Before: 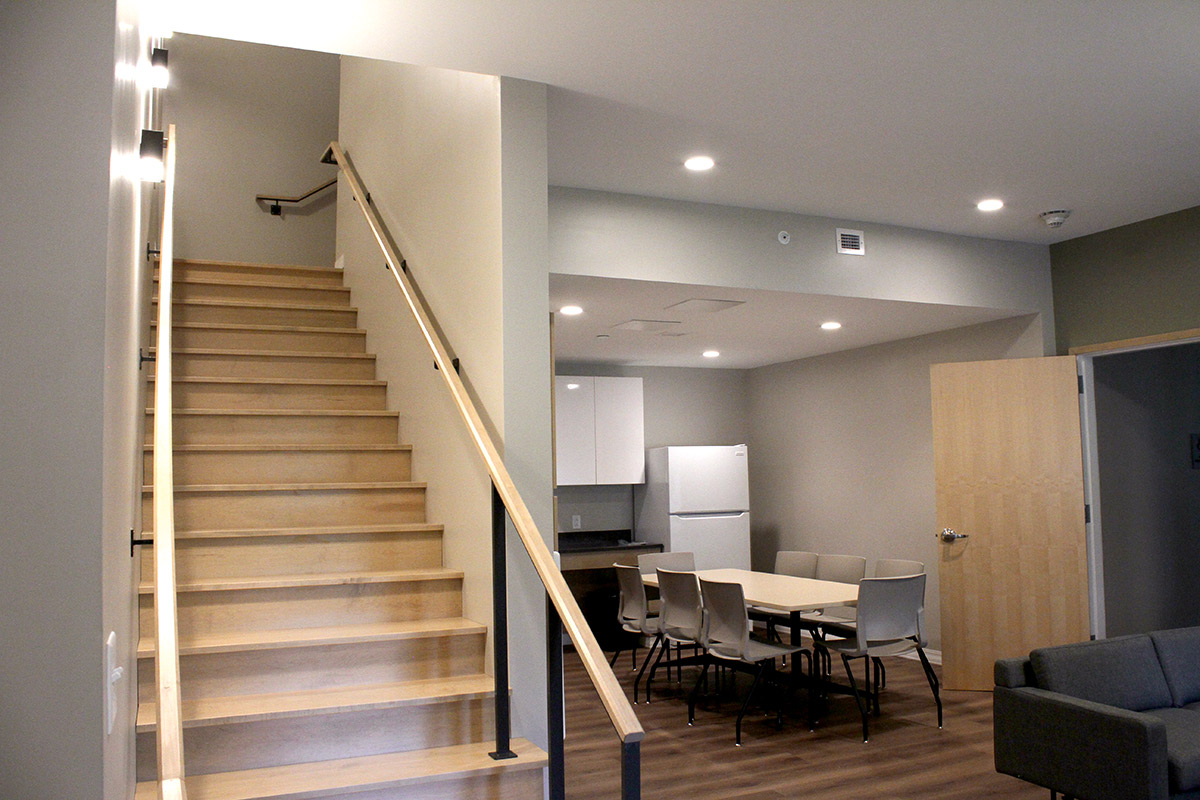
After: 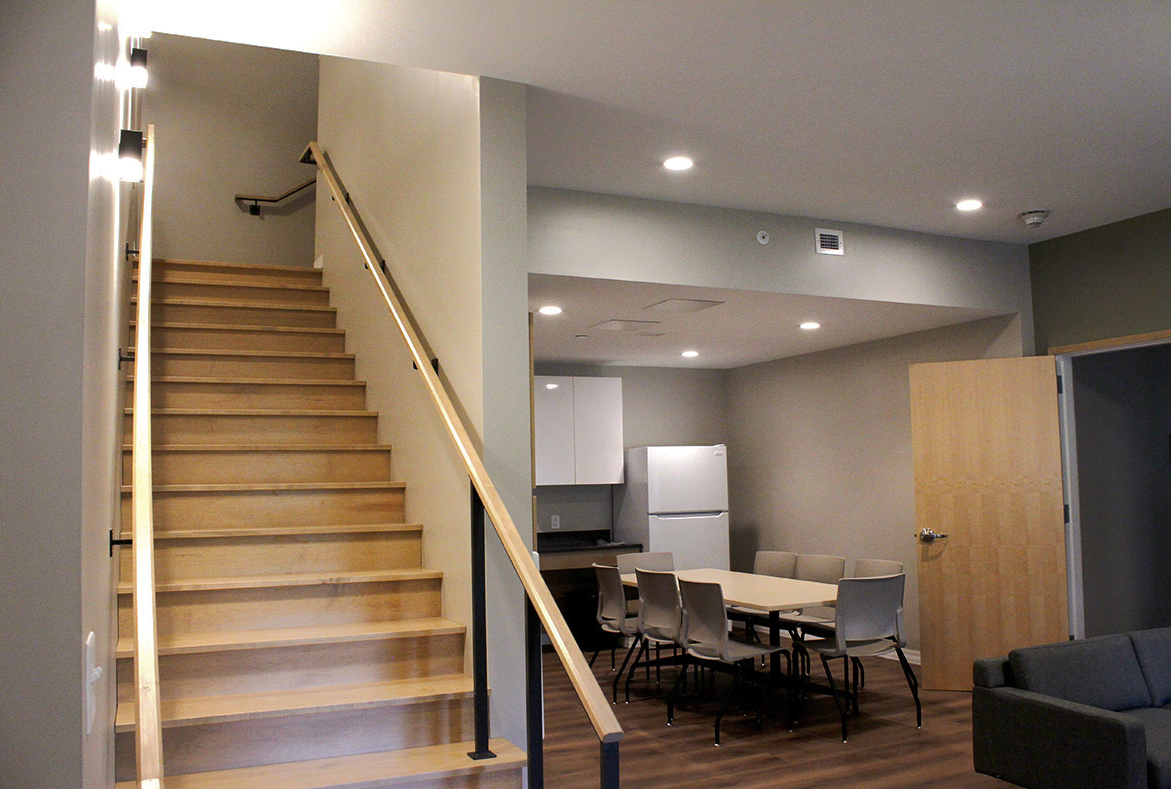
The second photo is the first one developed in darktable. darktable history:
tone curve: curves: ch0 [(0, 0) (0.003, 0.006) (0.011, 0.01) (0.025, 0.017) (0.044, 0.029) (0.069, 0.043) (0.1, 0.064) (0.136, 0.091) (0.177, 0.128) (0.224, 0.162) (0.277, 0.206) (0.335, 0.258) (0.399, 0.324) (0.468, 0.404) (0.543, 0.499) (0.623, 0.595) (0.709, 0.693) (0.801, 0.786) (0.898, 0.883) (1, 1)], preserve colors none
crop and rotate: left 1.774%, right 0.633%, bottom 1.28%
shadows and highlights: shadows 40, highlights -60
